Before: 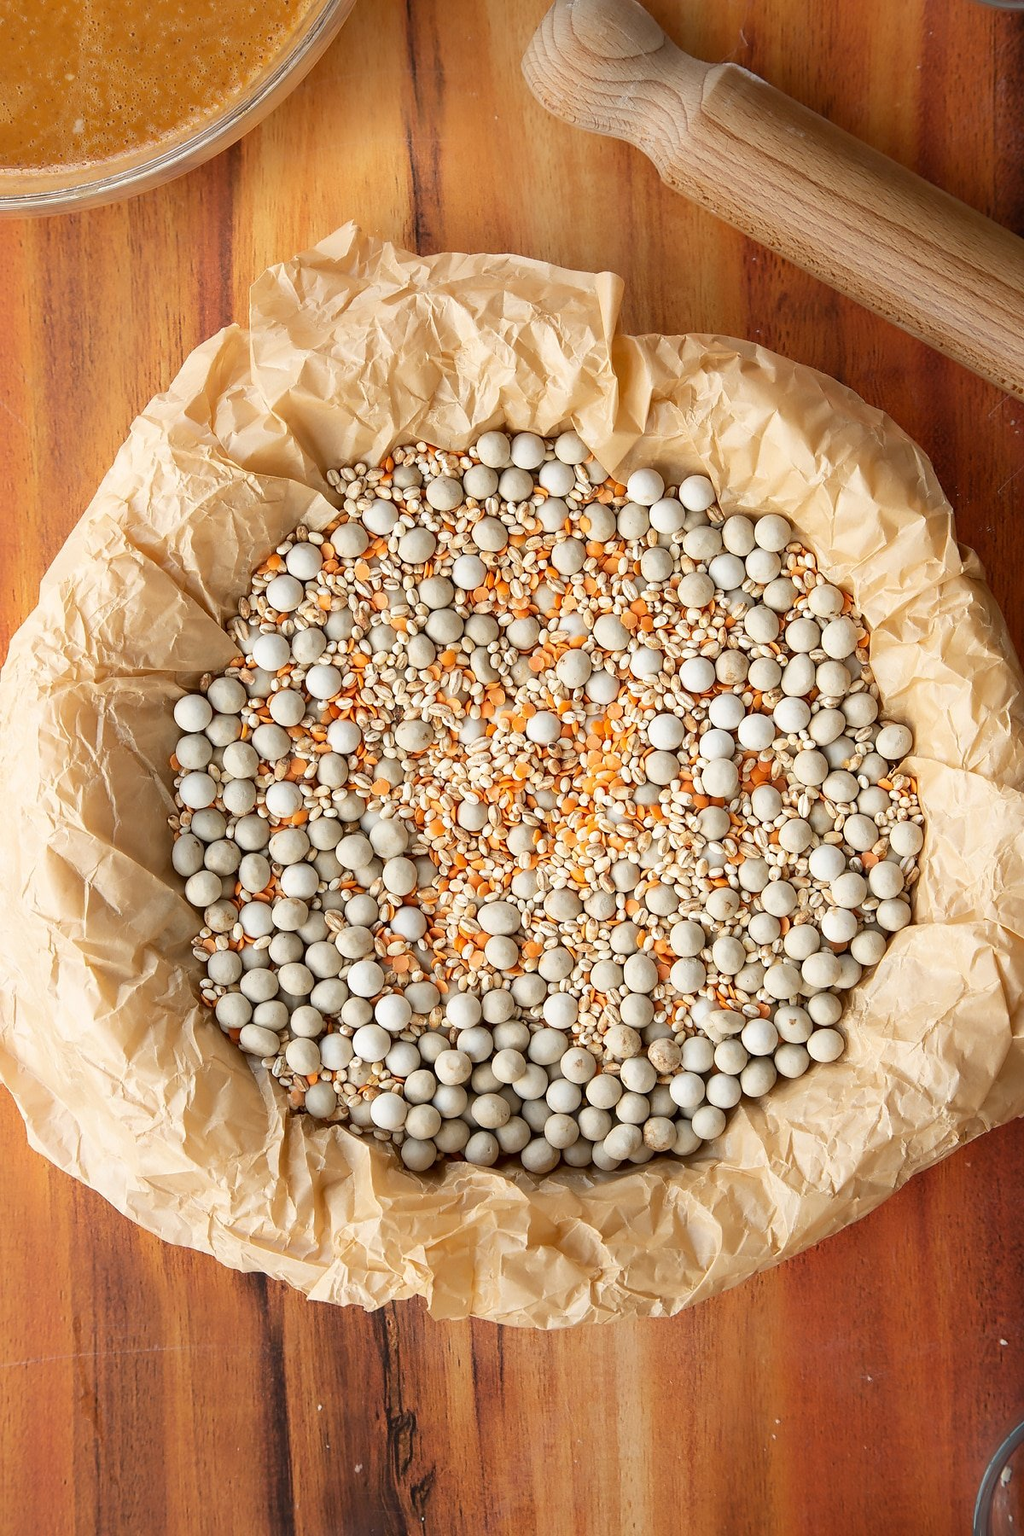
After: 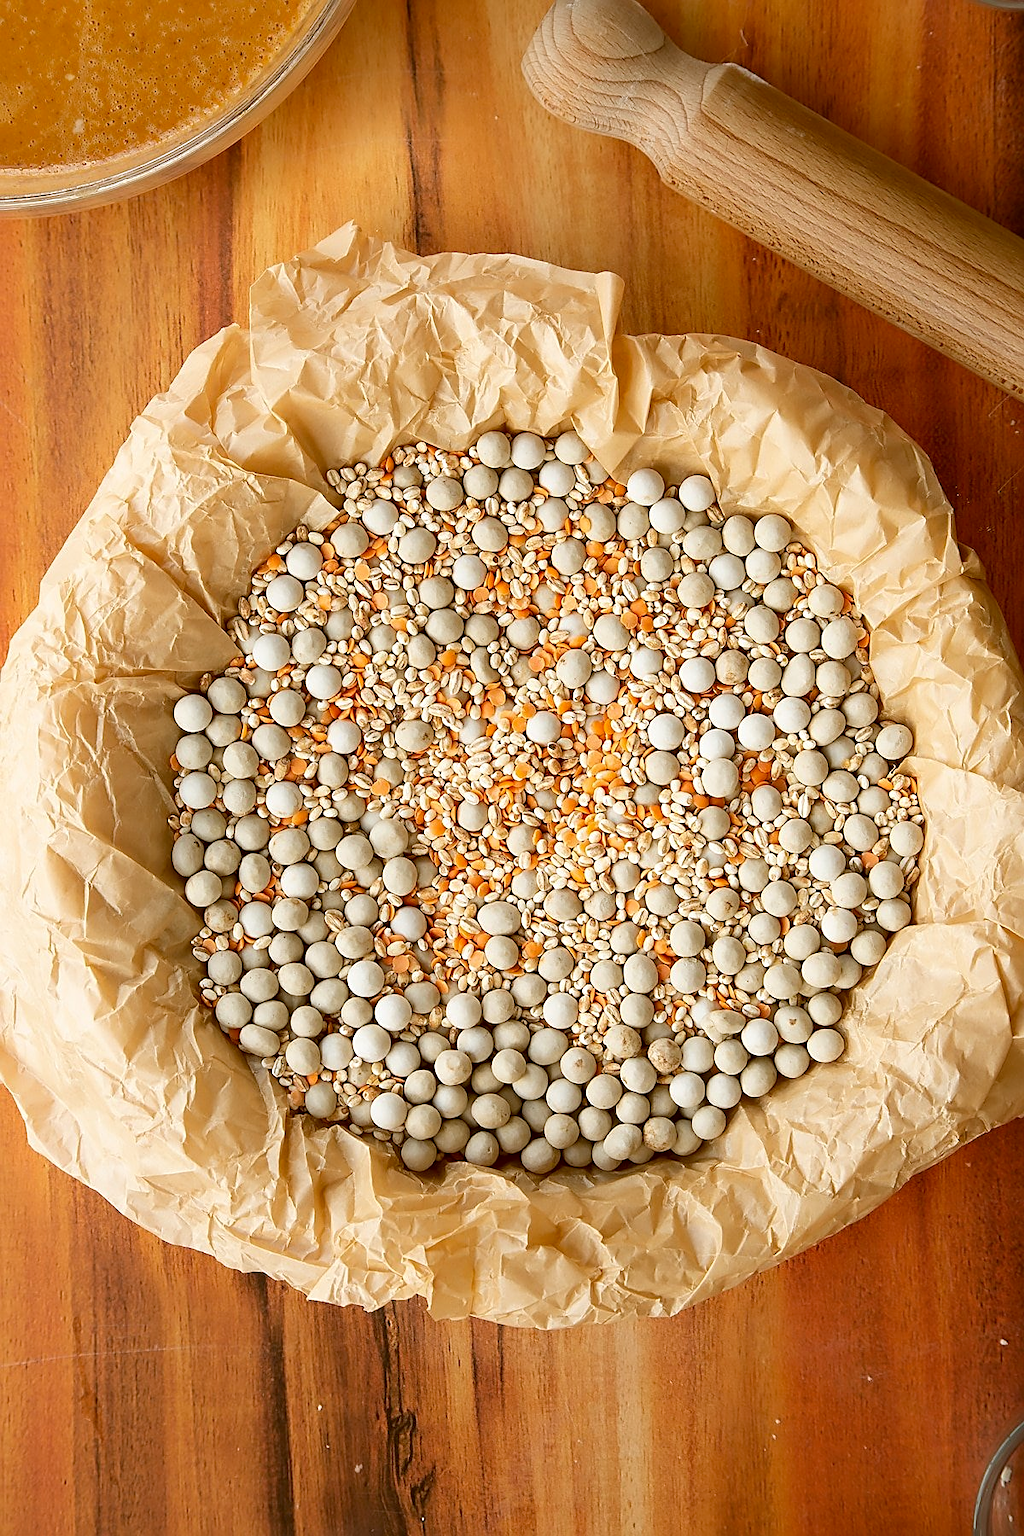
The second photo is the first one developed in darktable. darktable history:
color correction: highlights a* -0.609, highlights b* 0.151, shadows a* 5.13, shadows b* 20.26
sharpen: on, module defaults
